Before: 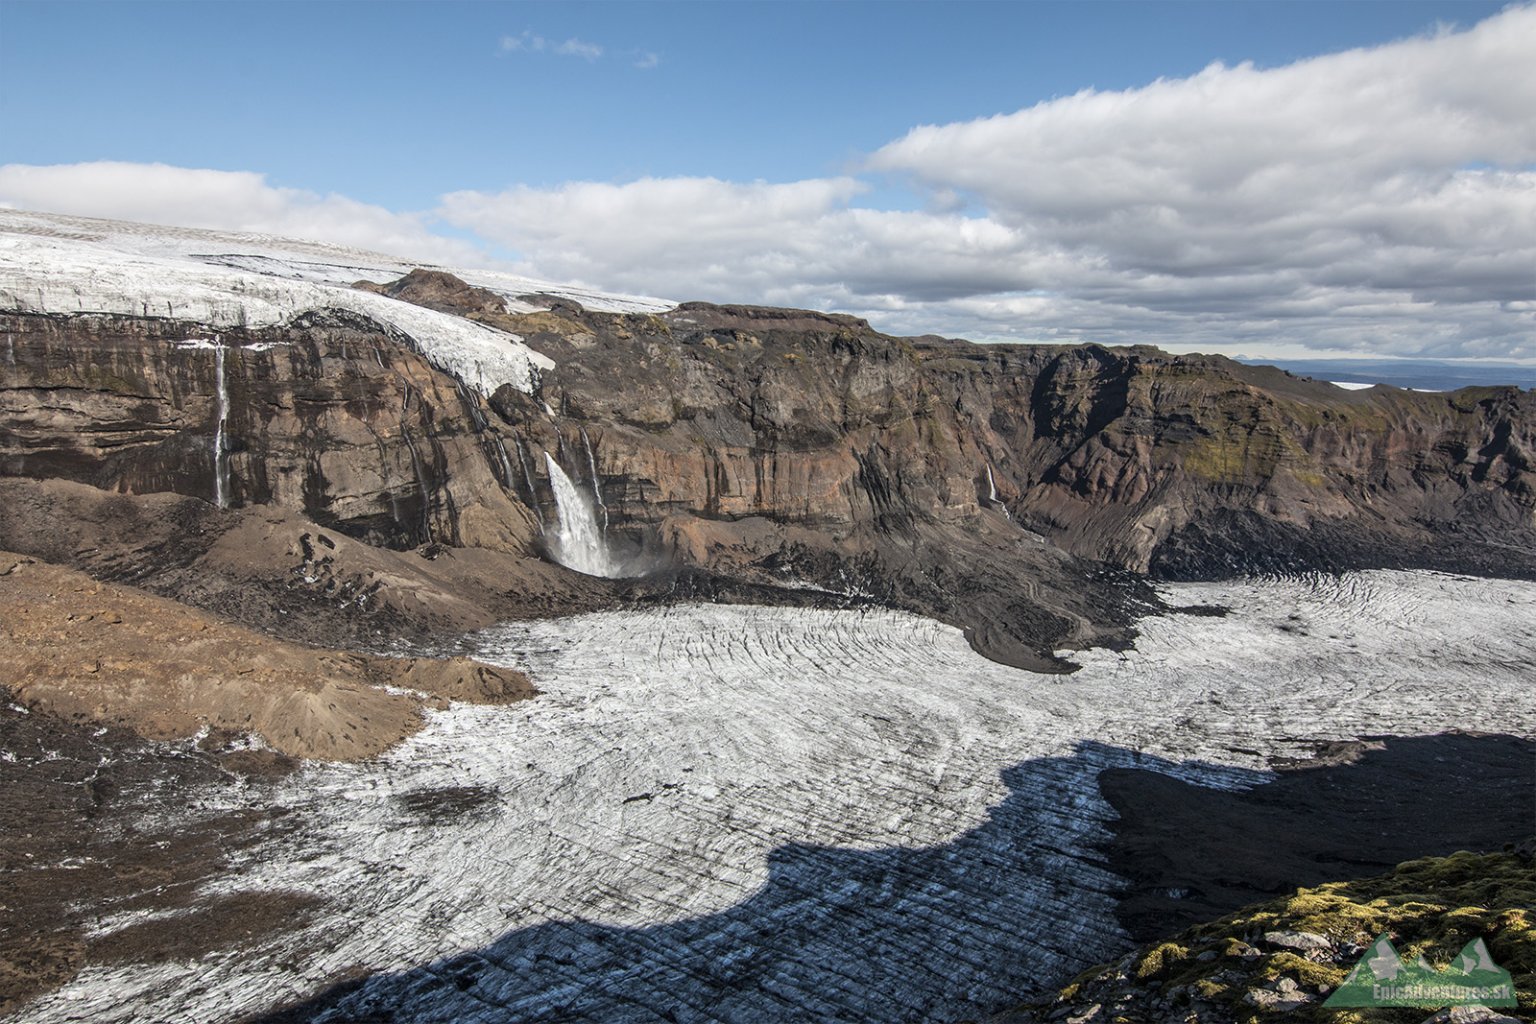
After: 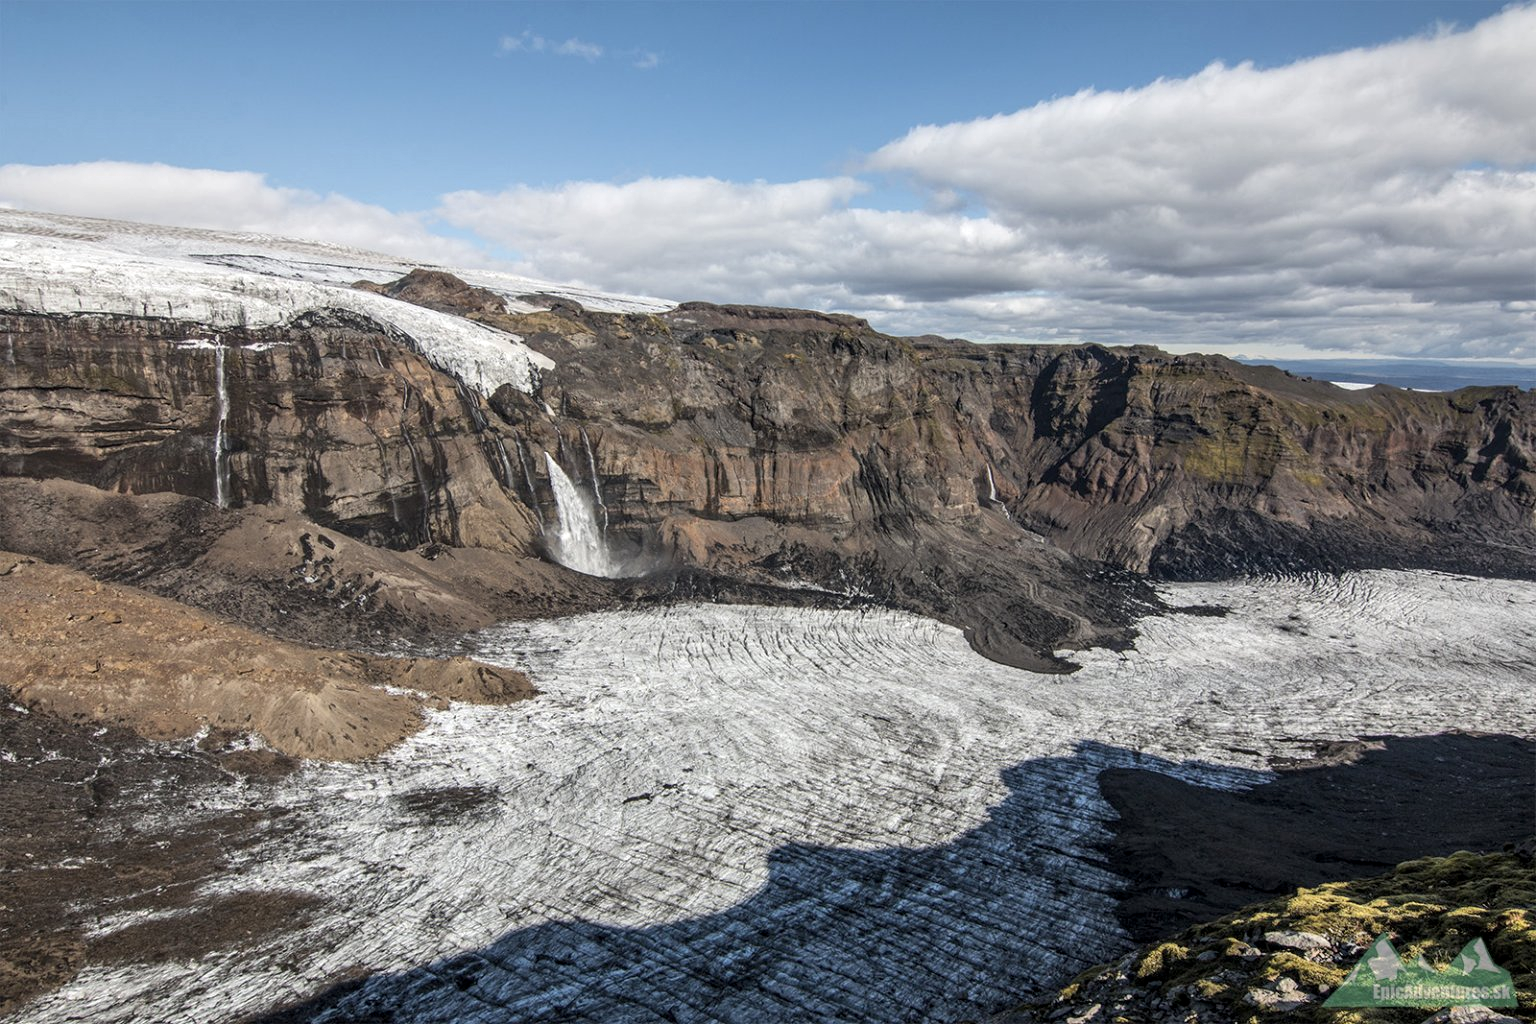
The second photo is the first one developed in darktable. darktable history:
shadows and highlights: shadows 37.27, highlights -28.18, soften with gaussian
local contrast: highlights 100%, shadows 100%, detail 120%, midtone range 0.2
